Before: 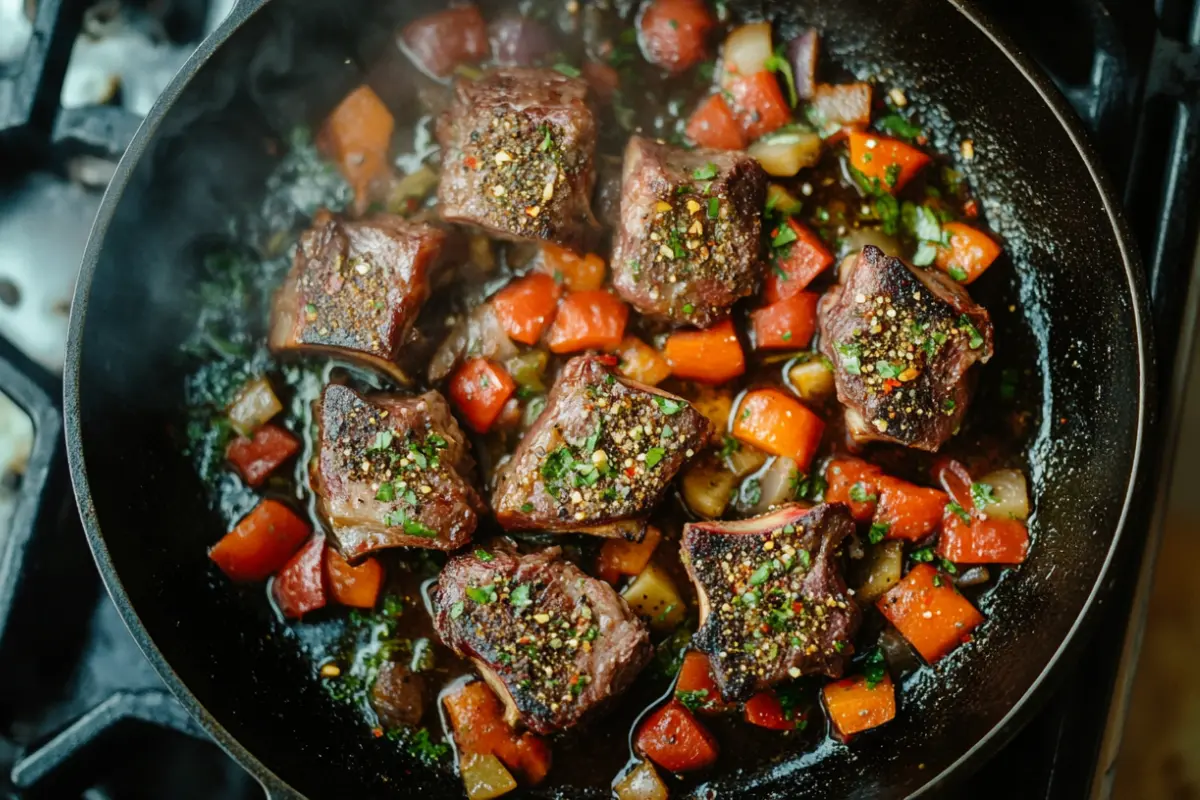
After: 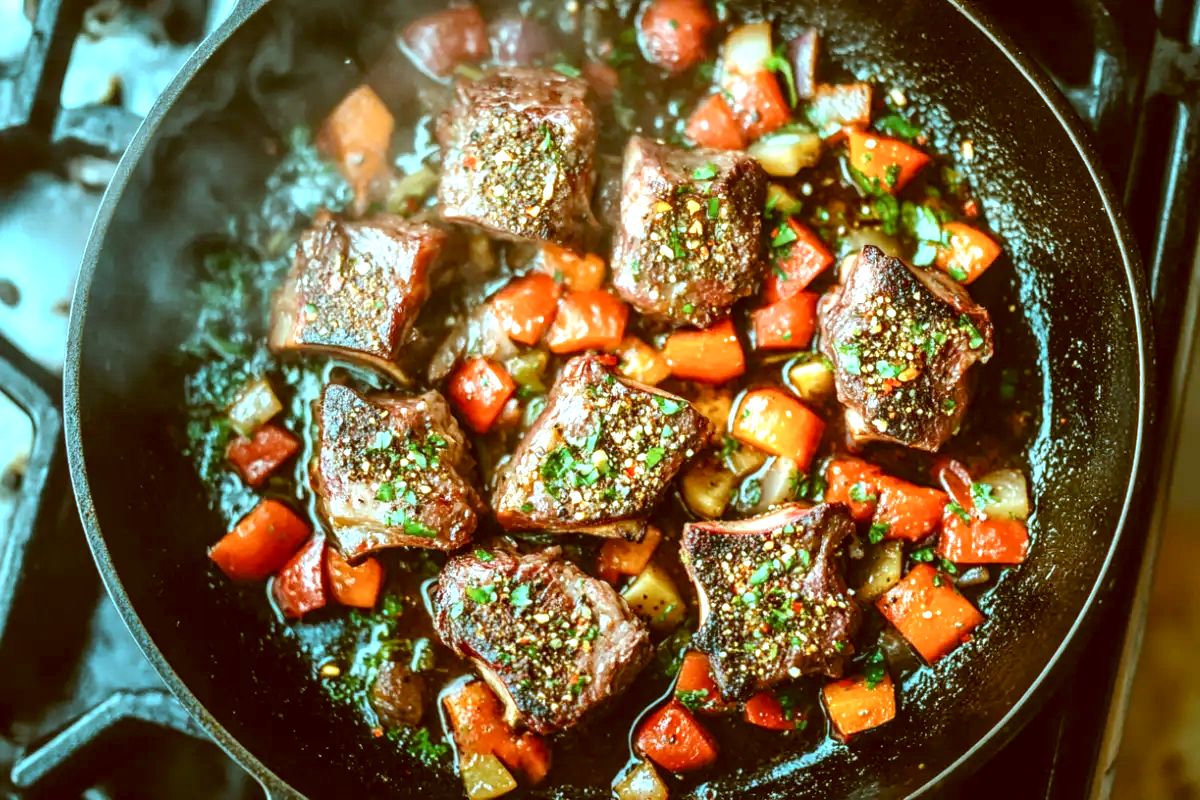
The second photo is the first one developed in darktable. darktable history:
shadows and highlights: shadows 20.96, highlights -35.92, highlights color adjustment 0.677%, soften with gaussian
exposure: black level correction 0, exposure 1.122 EV, compensate highlight preservation false
local contrast: on, module defaults
color correction: highlights a* -14.58, highlights b* -16.6, shadows a* 10.39, shadows b* 29.43
